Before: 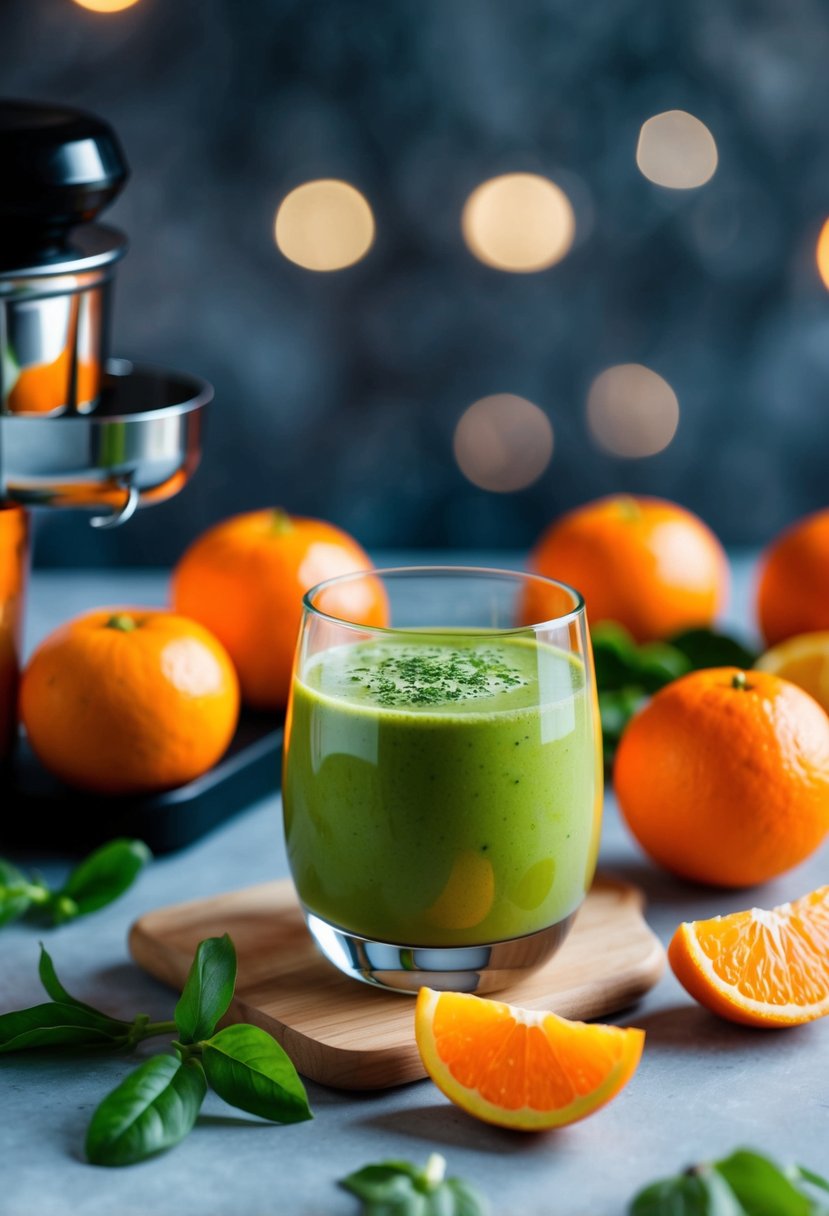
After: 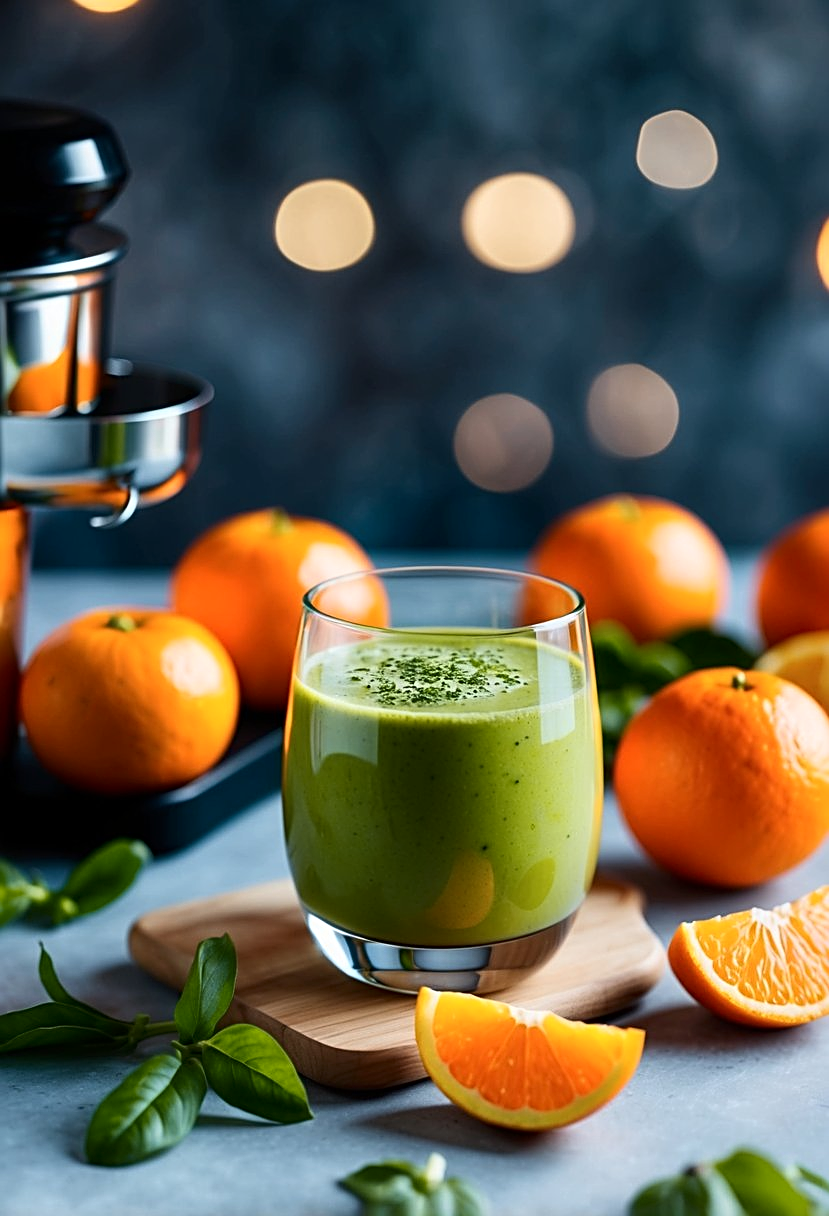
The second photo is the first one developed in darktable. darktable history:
color zones: curves: ch2 [(0, 0.5) (0.143, 0.5) (0.286, 0.489) (0.415, 0.421) (0.571, 0.5) (0.714, 0.5) (0.857, 0.5) (1, 0.5)]
contrast brightness saturation: contrast 0.145
sharpen: radius 2.642, amount 0.663
